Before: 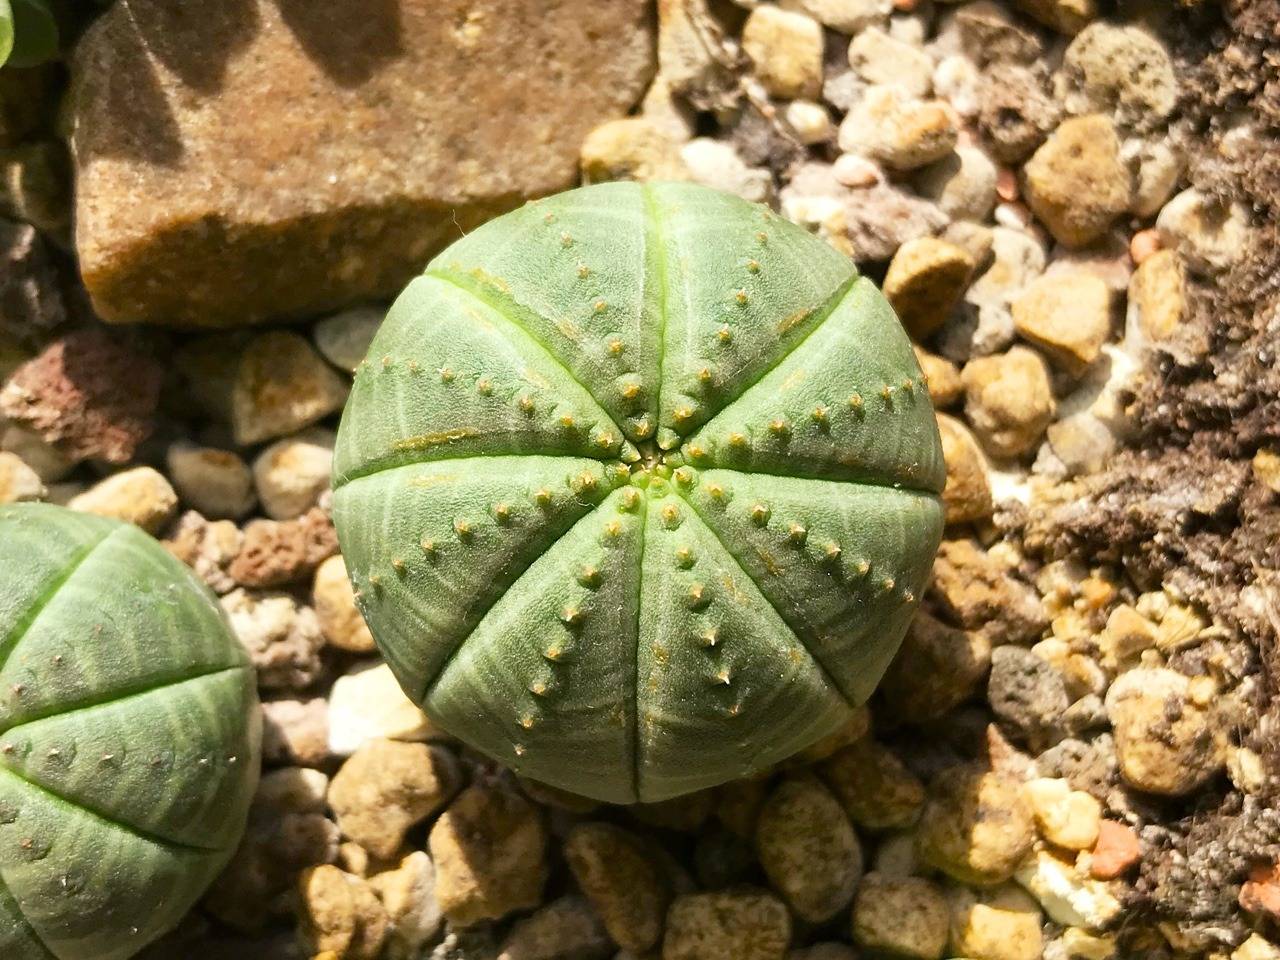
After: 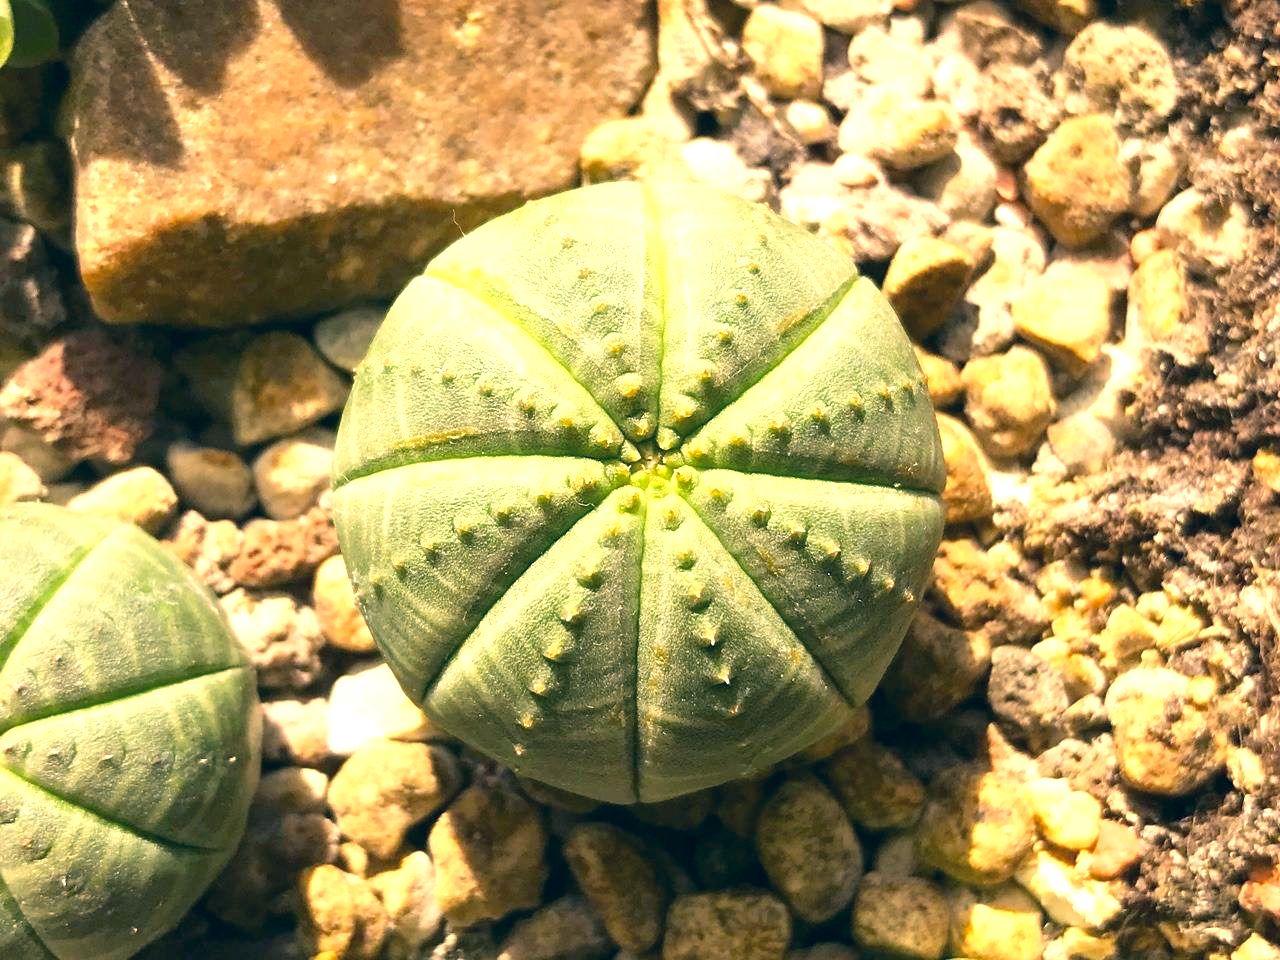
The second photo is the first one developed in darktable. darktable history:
exposure: black level correction 0, exposure 0.7 EV, compensate exposure bias true, compensate highlight preservation false
color correction: highlights a* 10.32, highlights b* 14.66, shadows a* -9.59, shadows b* -15.02
